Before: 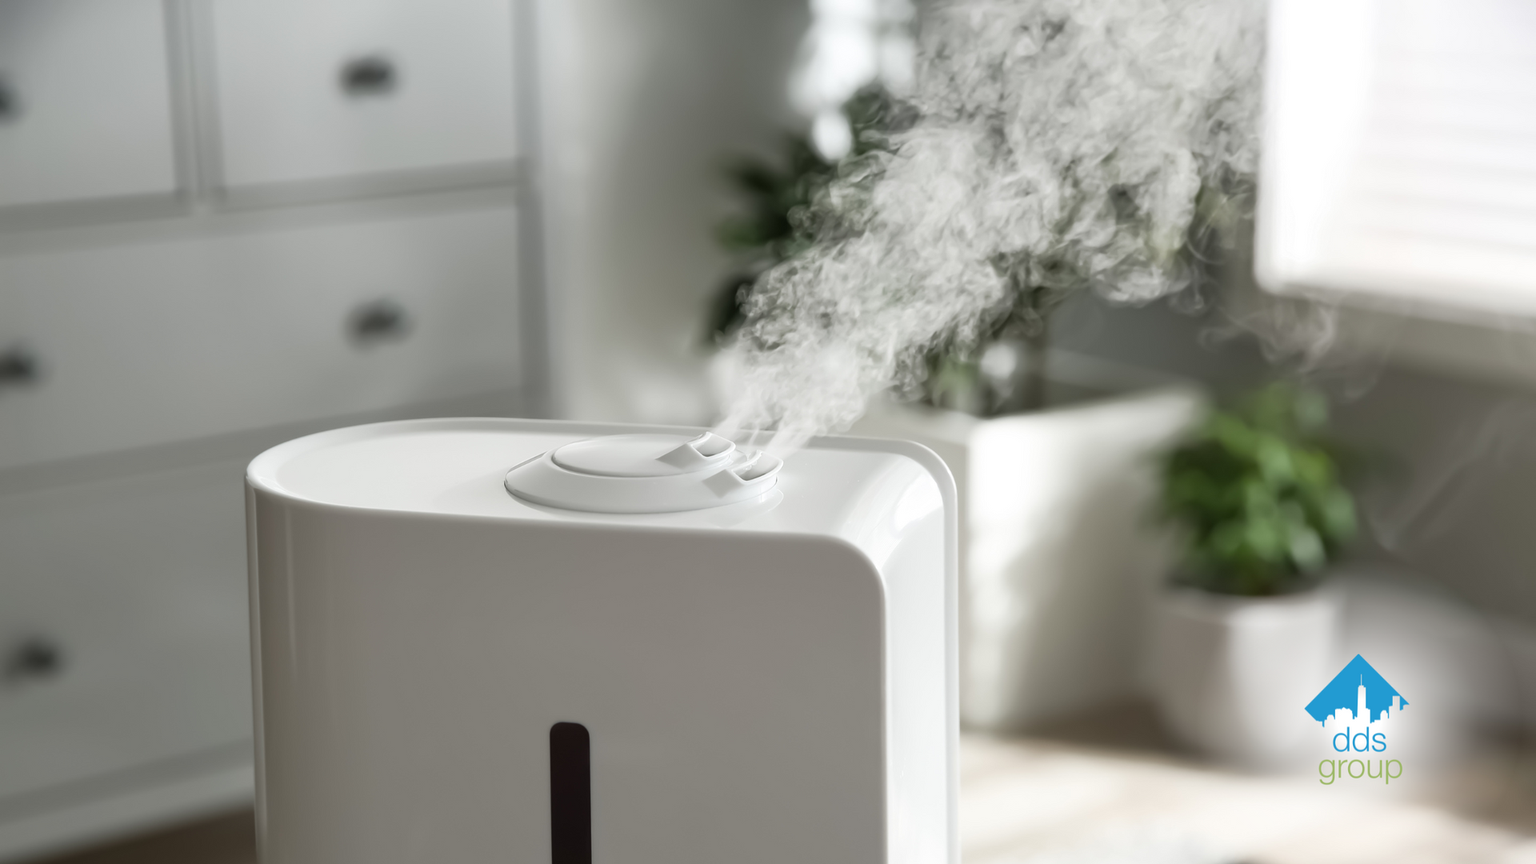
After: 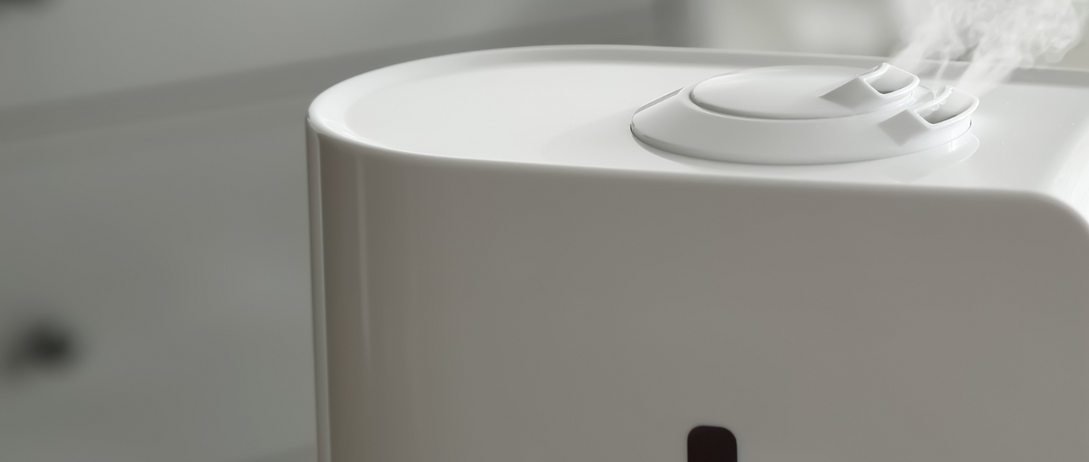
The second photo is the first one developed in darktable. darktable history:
crop: top 44.21%, right 43.28%, bottom 13.004%
